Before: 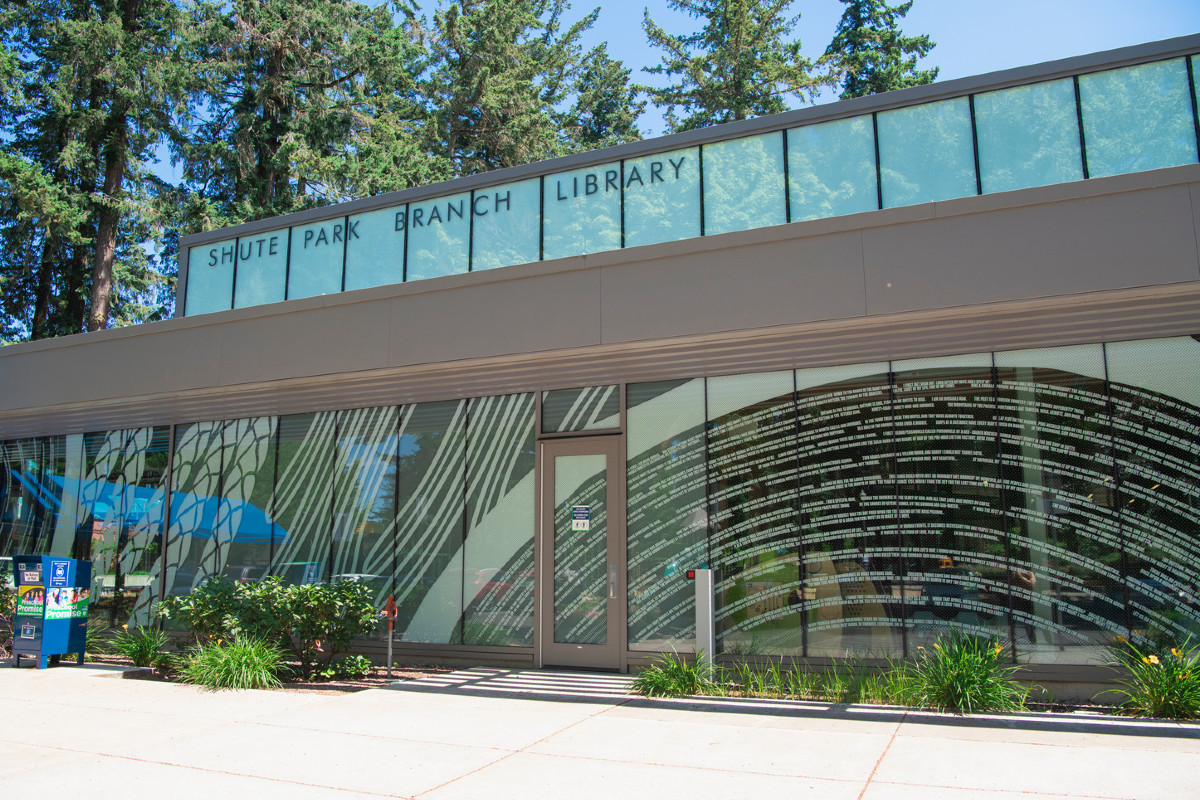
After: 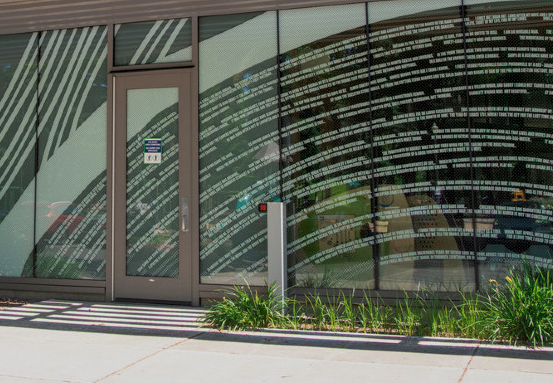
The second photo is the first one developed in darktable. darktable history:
local contrast: on, module defaults
exposure: exposure -0.424 EV, compensate exposure bias true, compensate highlight preservation false
crop: left 35.711%, top 45.98%, right 18.19%, bottom 6.115%
